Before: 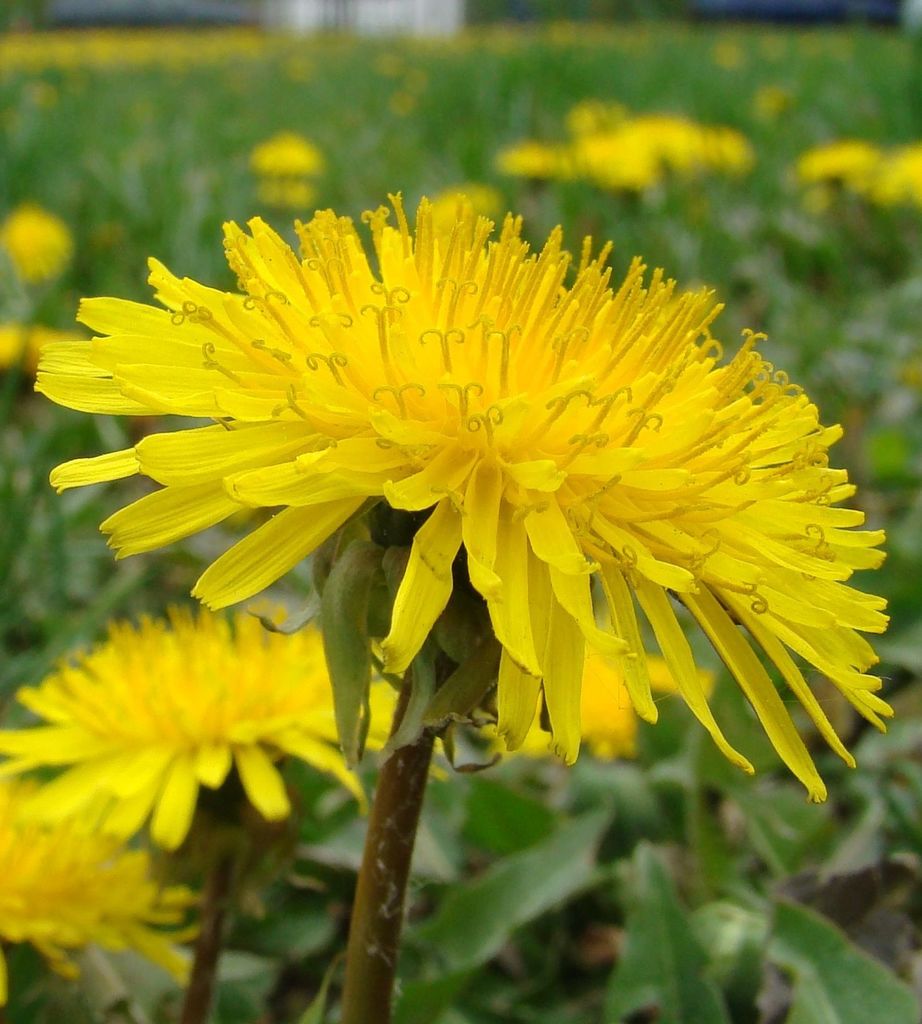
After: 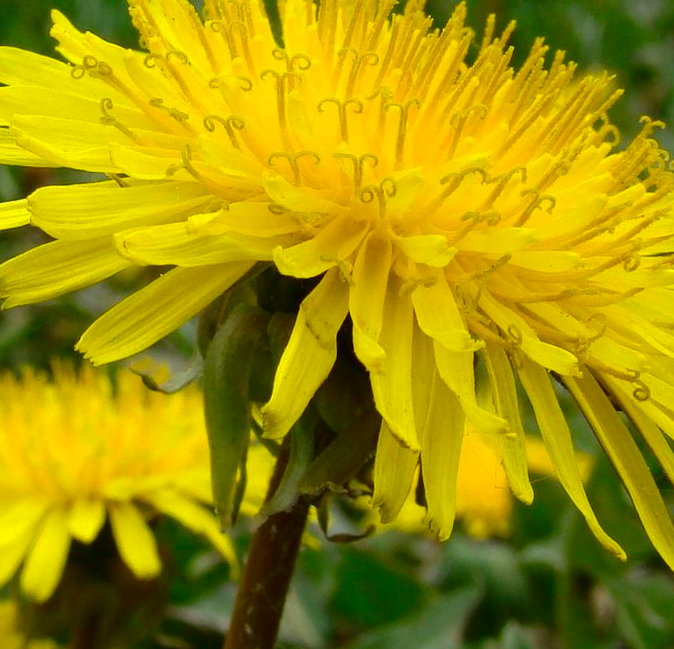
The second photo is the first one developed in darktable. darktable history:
contrast brightness saturation: contrast 0.12, brightness -0.12, saturation 0.2
crop and rotate: angle -3.37°, left 9.79%, top 20.73%, right 12.42%, bottom 11.82%
